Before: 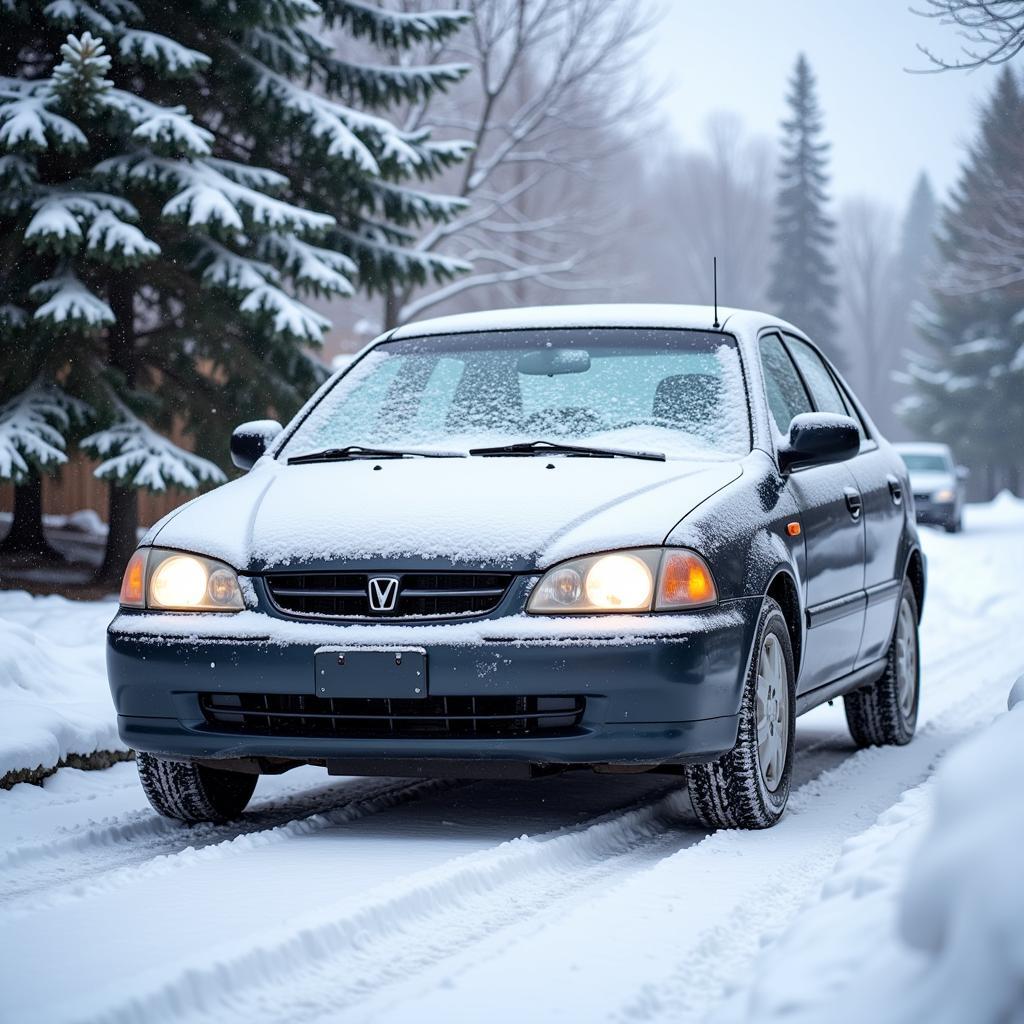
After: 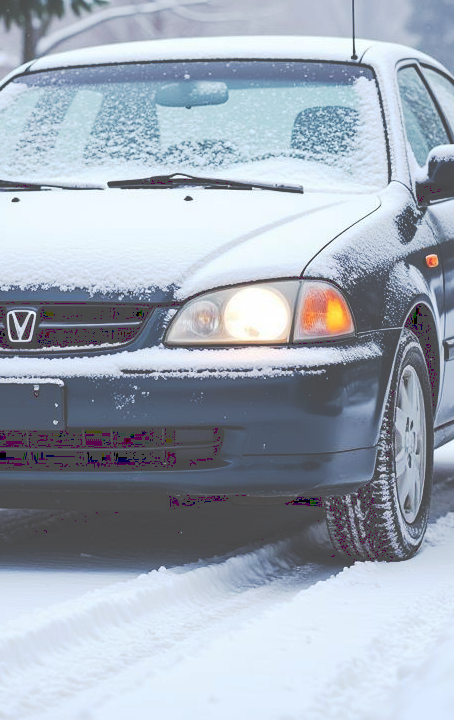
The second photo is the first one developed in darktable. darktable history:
crop: left 35.432%, top 26.233%, right 20.145%, bottom 3.432%
tone curve: curves: ch0 [(0, 0) (0.003, 0.301) (0.011, 0.302) (0.025, 0.307) (0.044, 0.313) (0.069, 0.316) (0.1, 0.322) (0.136, 0.325) (0.177, 0.341) (0.224, 0.358) (0.277, 0.386) (0.335, 0.429) (0.399, 0.486) (0.468, 0.556) (0.543, 0.644) (0.623, 0.728) (0.709, 0.796) (0.801, 0.854) (0.898, 0.908) (1, 1)], preserve colors none
